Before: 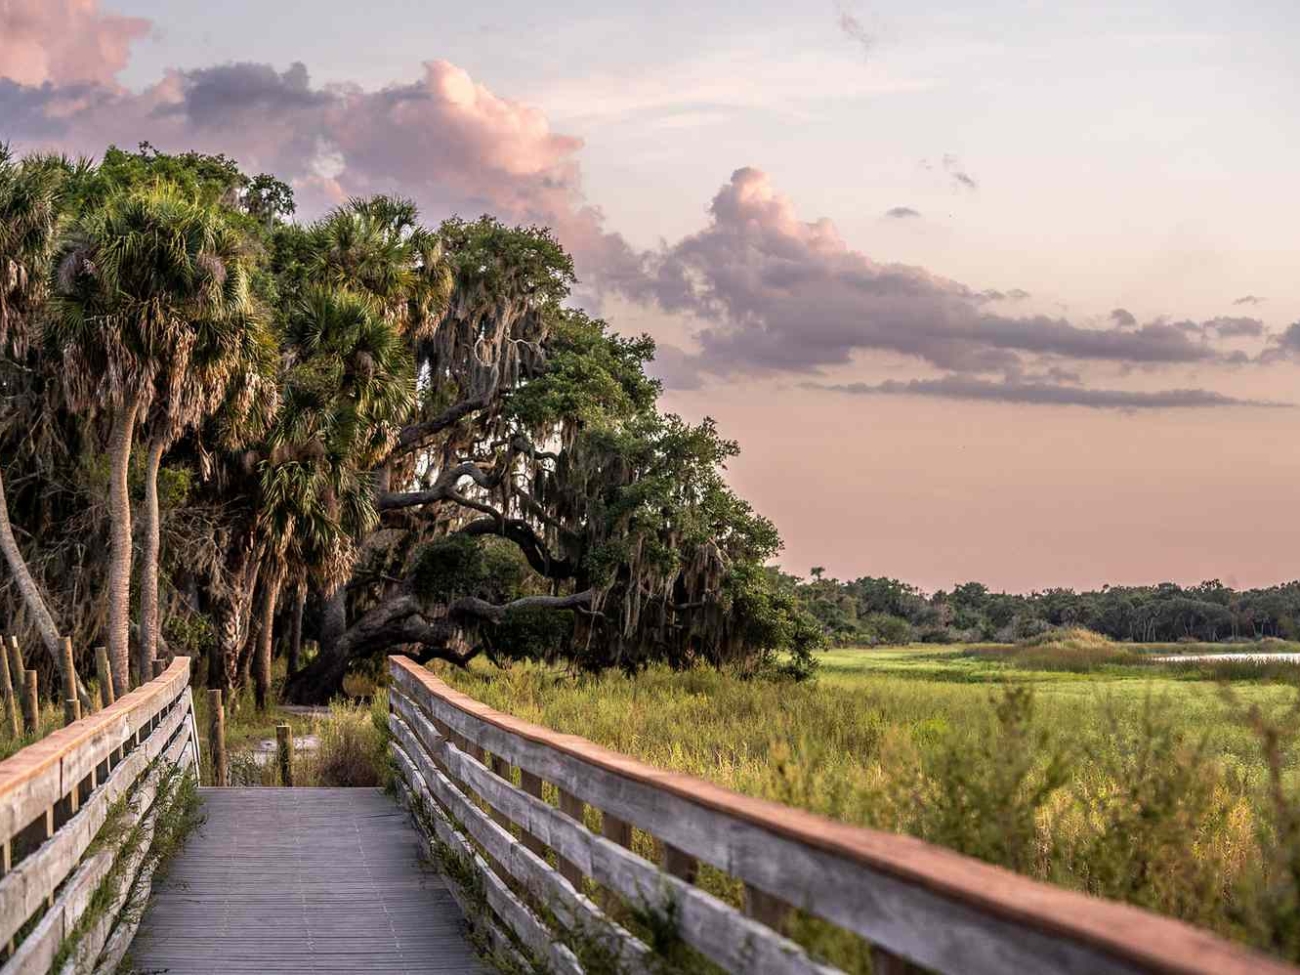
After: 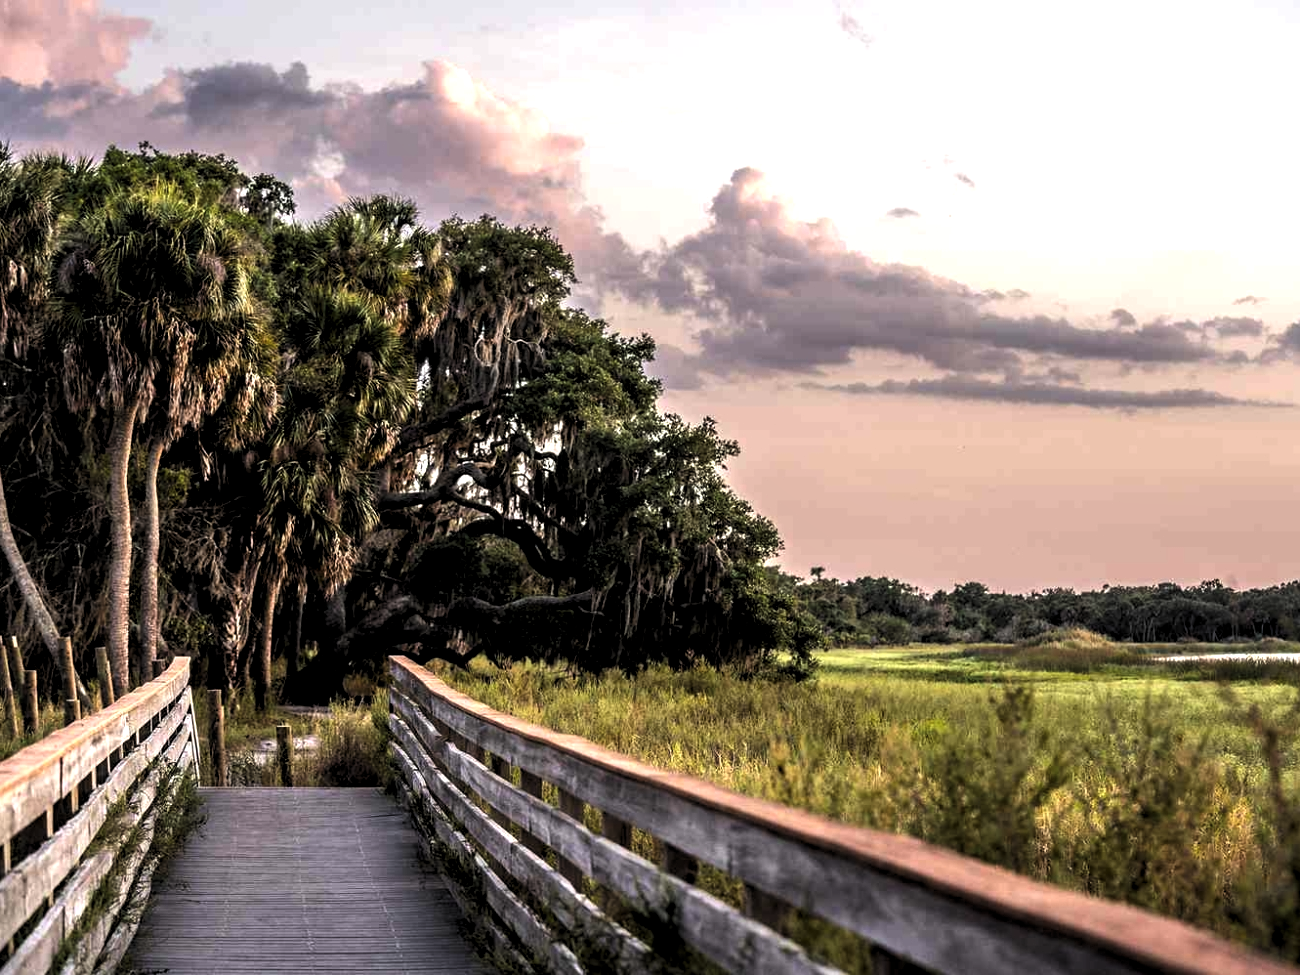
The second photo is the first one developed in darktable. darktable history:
levels: levels [0.129, 0.519, 0.867]
tone equalizer: -7 EV 0.13 EV, smoothing diameter 25%, edges refinement/feathering 10, preserve details guided filter
